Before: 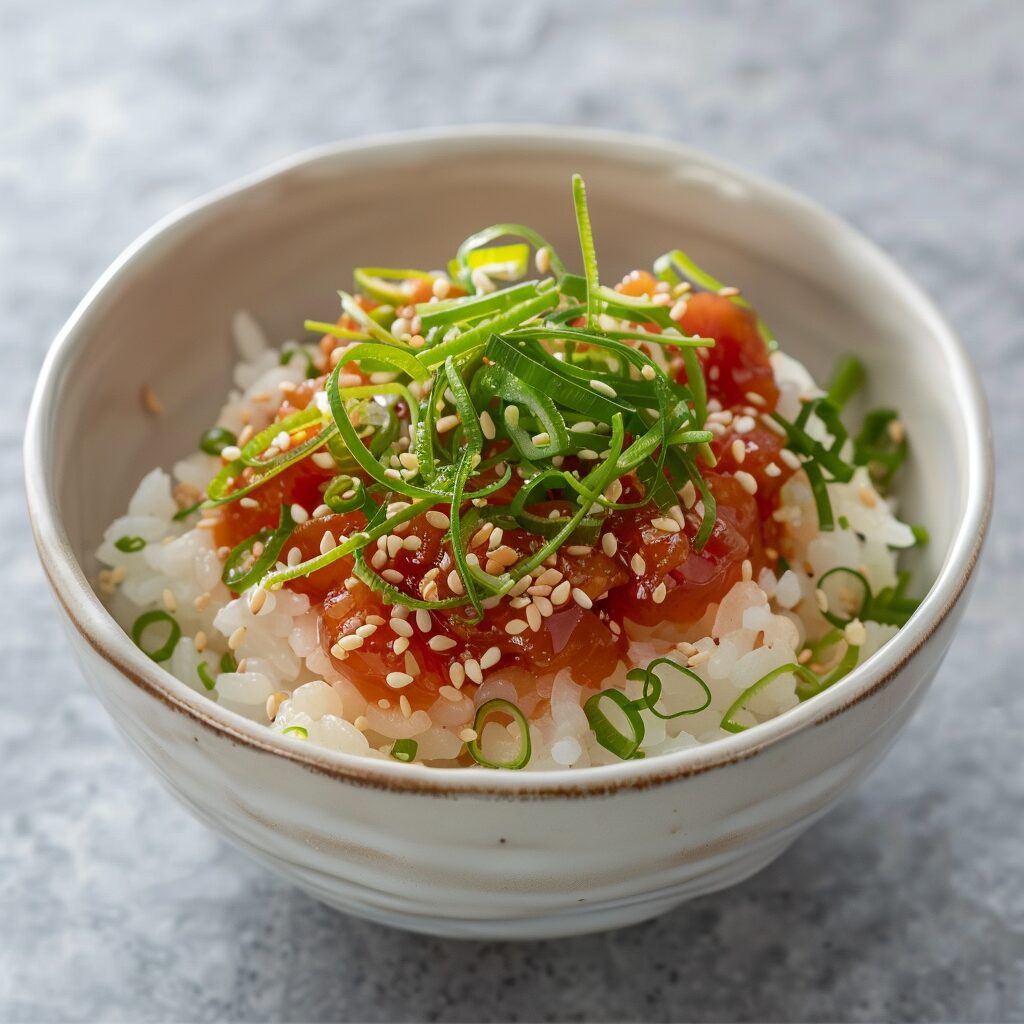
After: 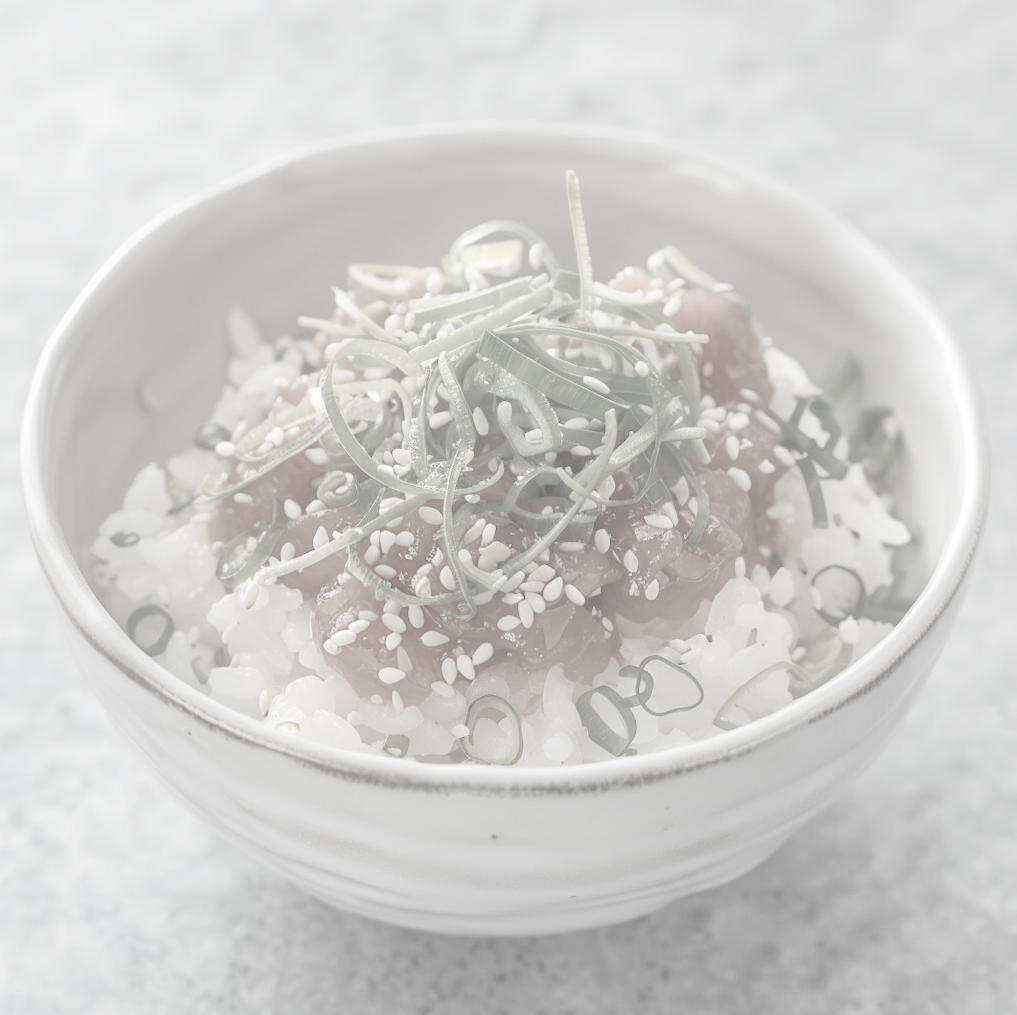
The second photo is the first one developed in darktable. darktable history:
local contrast: on, module defaults
exposure: black level correction 0, exposure 0.5 EV, compensate exposure bias true, compensate highlight preservation false
color zones: curves: ch1 [(0, 0.34) (0.143, 0.164) (0.286, 0.152) (0.429, 0.176) (0.571, 0.173) (0.714, 0.188) (0.857, 0.199) (1, 0.34)]
contrast brightness saturation: contrast -0.32, brightness 0.75, saturation -0.78
rotate and perspective: rotation 0.192°, lens shift (horizontal) -0.015, crop left 0.005, crop right 0.996, crop top 0.006, crop bottom 0.99
tone equalizer: on, module defaults
